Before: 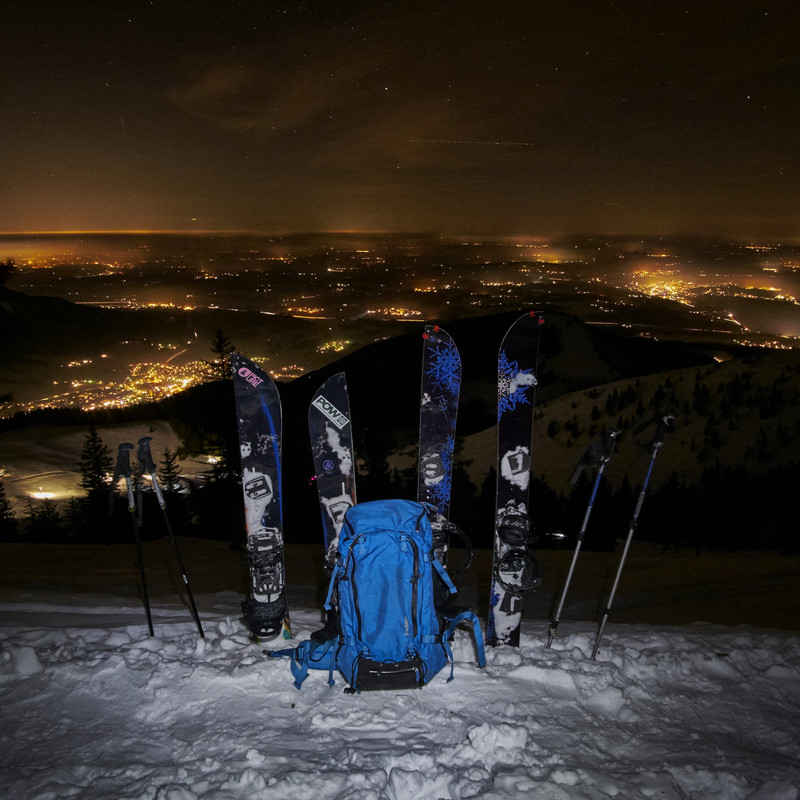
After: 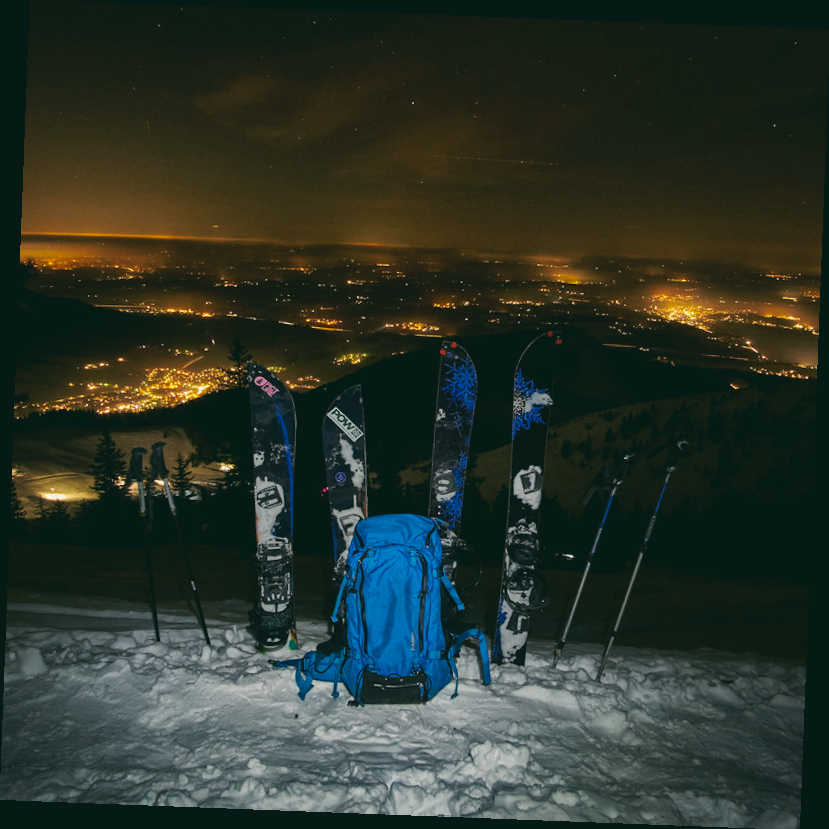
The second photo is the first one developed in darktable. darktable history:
rotate and perspective: rotation 2.17°, automatic cropping off
color correction: highlights a* -0.482, highlights b* 9.48, shadows a* -9.48, shadows b* 0.803
exposure: black level correction -0.008, exposure 0.067 EV, compensate highlight preservation false
